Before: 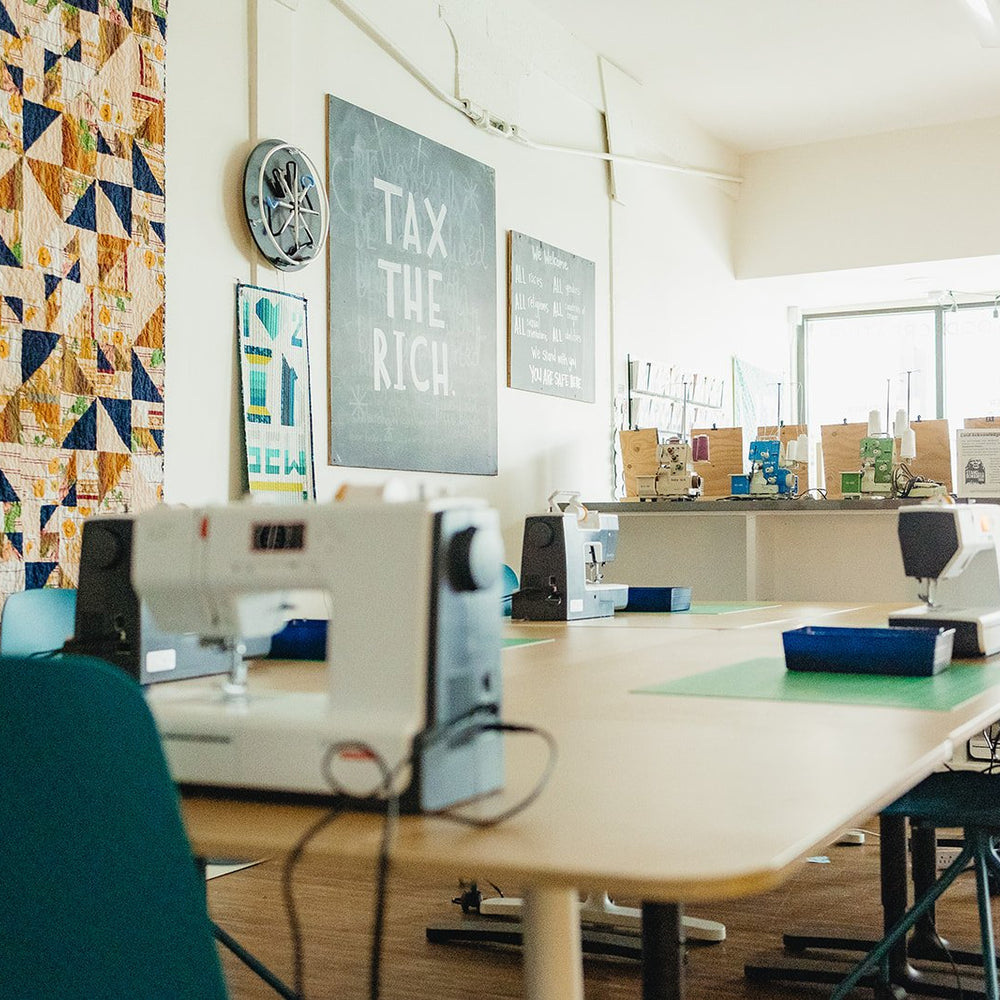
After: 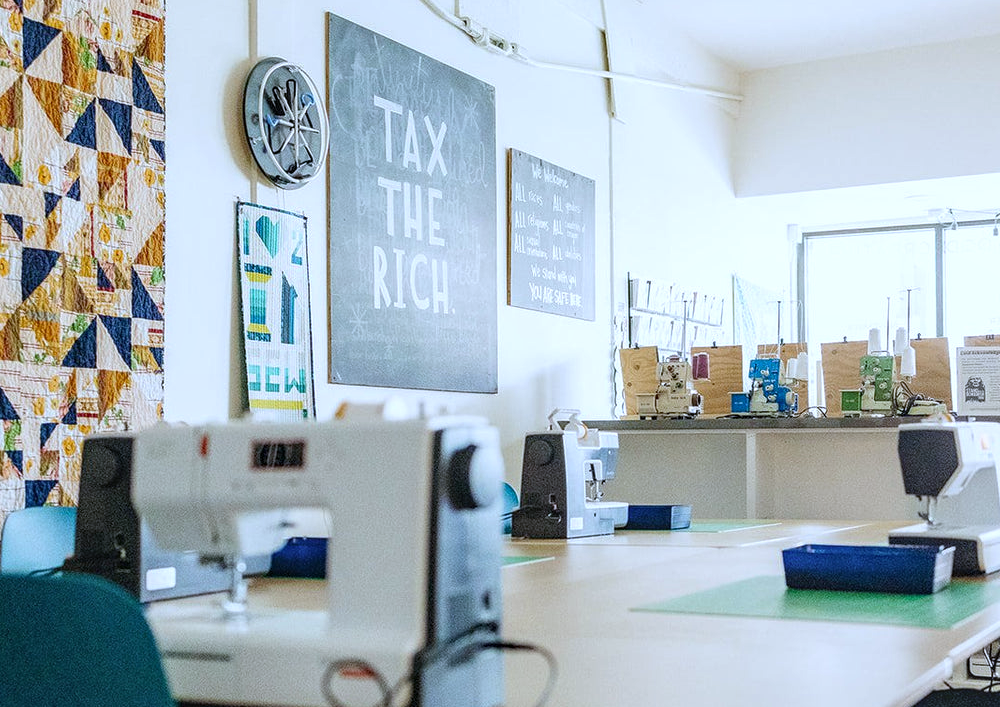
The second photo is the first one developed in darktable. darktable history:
white balance: red 0.948, green 1.02, blue 1.176
local contrast: on, module defaults
crop and rotate: top 8.293%, bottom 20.996%
